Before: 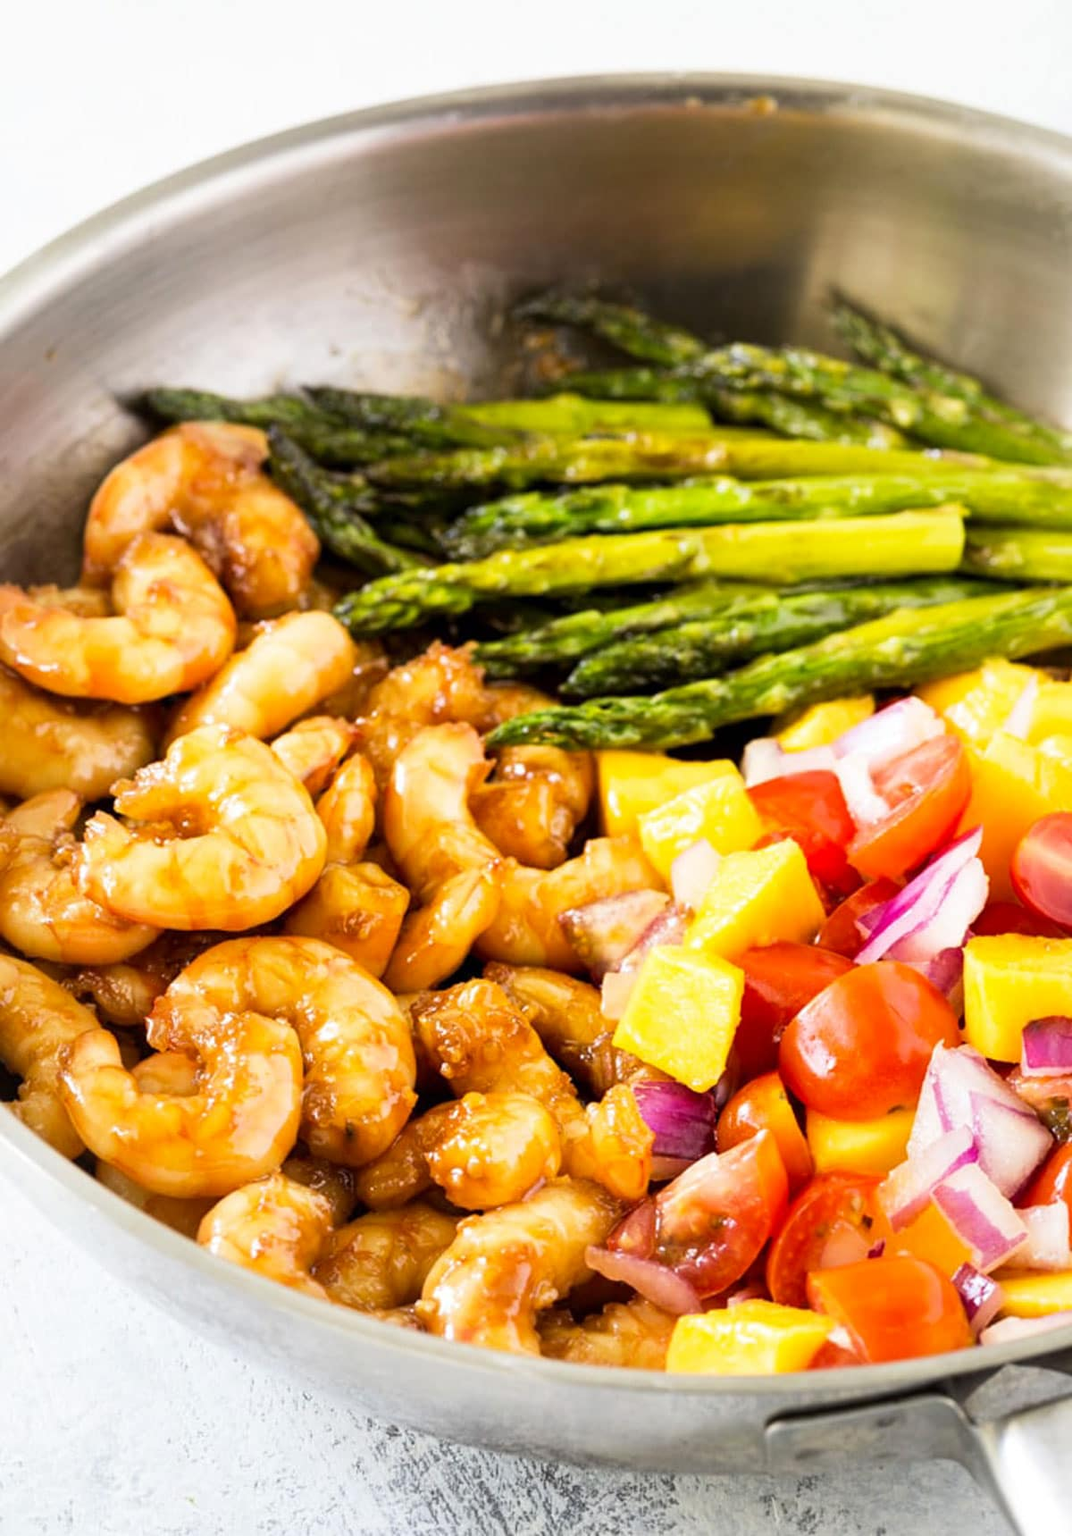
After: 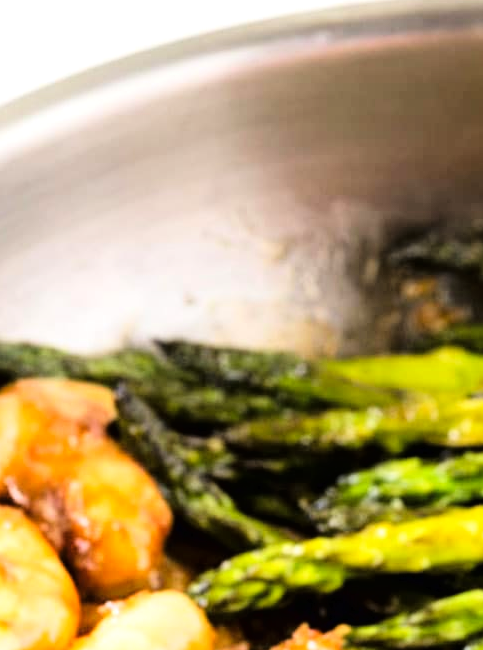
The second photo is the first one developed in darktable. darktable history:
tone curve: curves: ch0 [(0, 0) (0.003, 0.006) (0.011, 0.007) (0.025, 0.009) (0.044, 0.012) (0.069, 0.021) (0.1, 0.036) (0.136, 0.056) (0.177, 0.105) (0.224, 0.165) (0.277, 0.251) (0.335, 0.344) (0.399, 0.439) (0.468, 0.532) (0.543, 0.628) (0.623, 0.718) (0.709, 0.797) (0.801, 0.874) (0.898, 0.943) (1, 1)], color space Lab, linked channels, preserve colors none
crop: left 15.472%, top 5.42%, right 44.256%, bottom 56.74%
exposure: exposure 0.203 EV, compensate exposure bias true, compensate highlight preservation false
